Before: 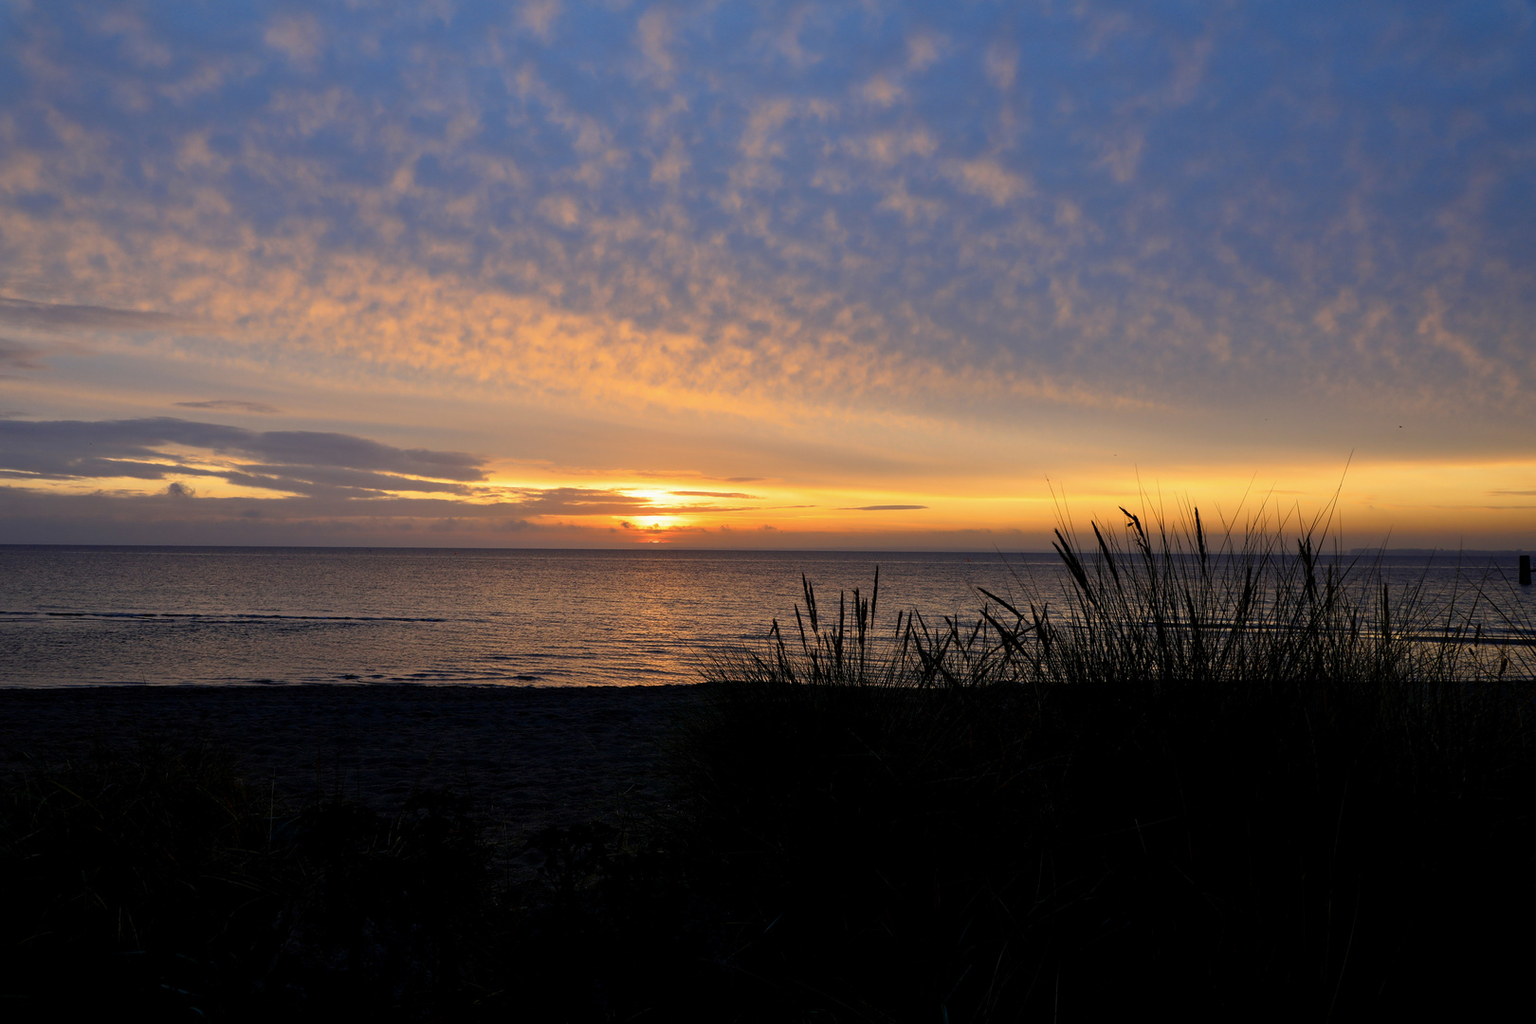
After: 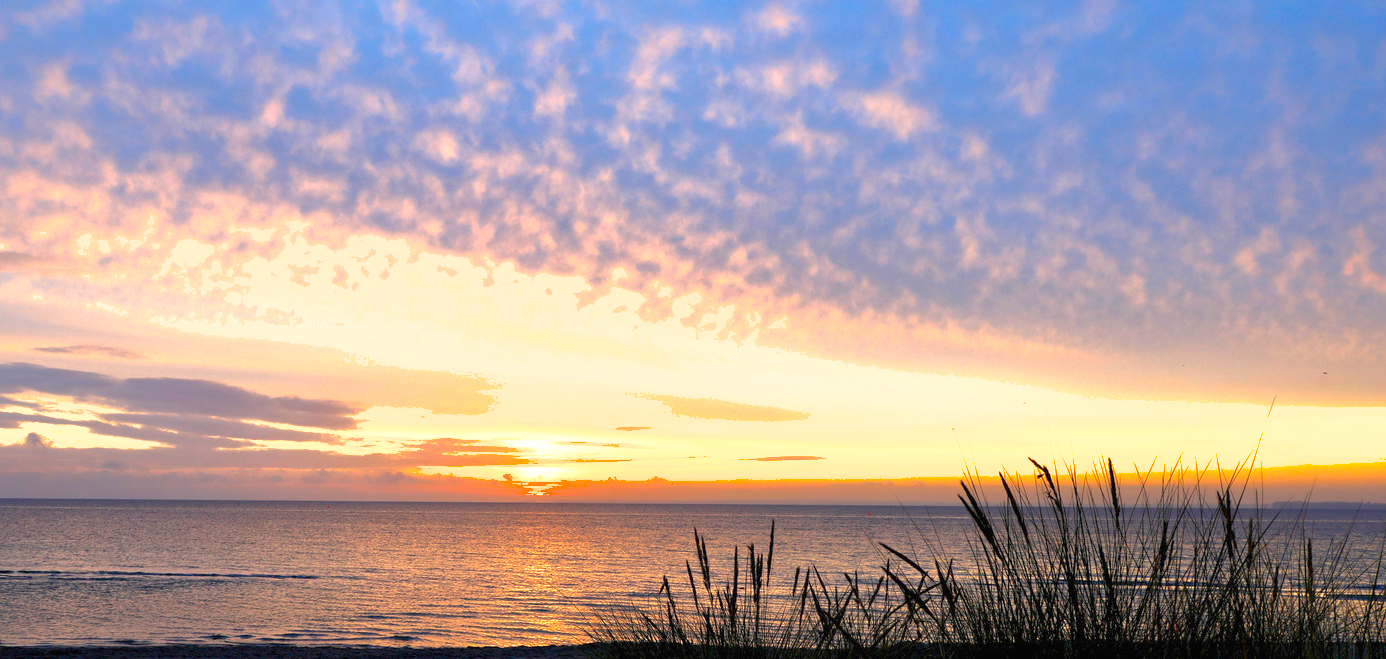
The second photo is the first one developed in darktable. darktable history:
exposure: black level correction 0, exposure 1.565 EV, compensate highlight preservation false
shadows and highlights: on, module defaults
crop and rotate: left 9.389%, top 7.289%, right 5.003%, bottom 31.652%
